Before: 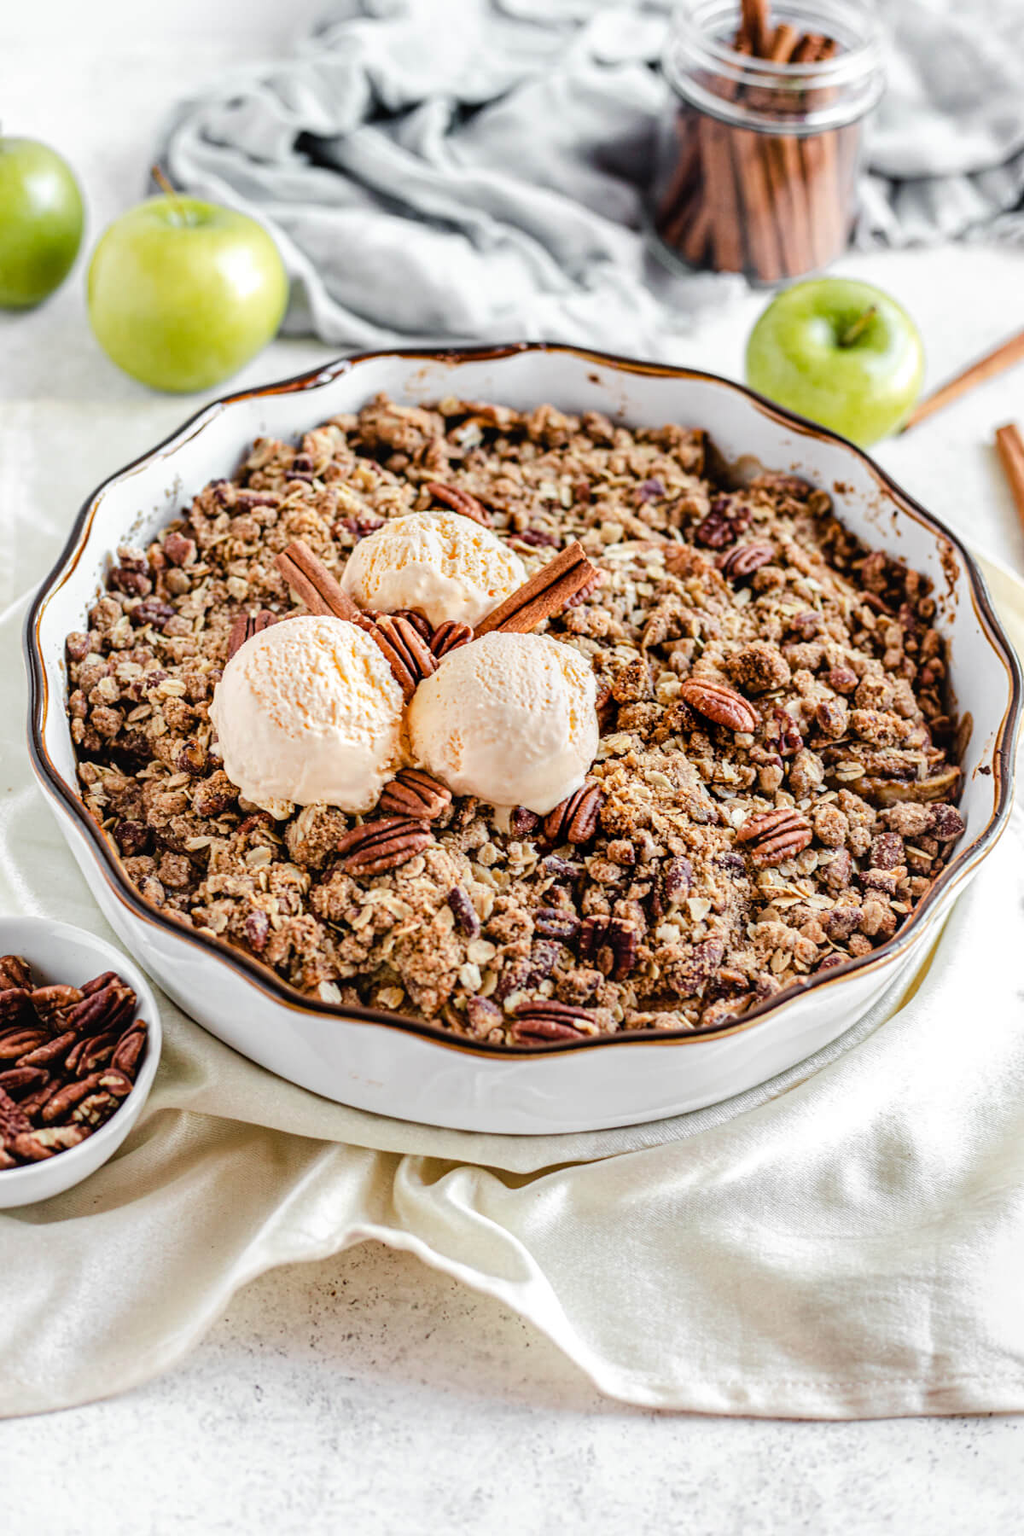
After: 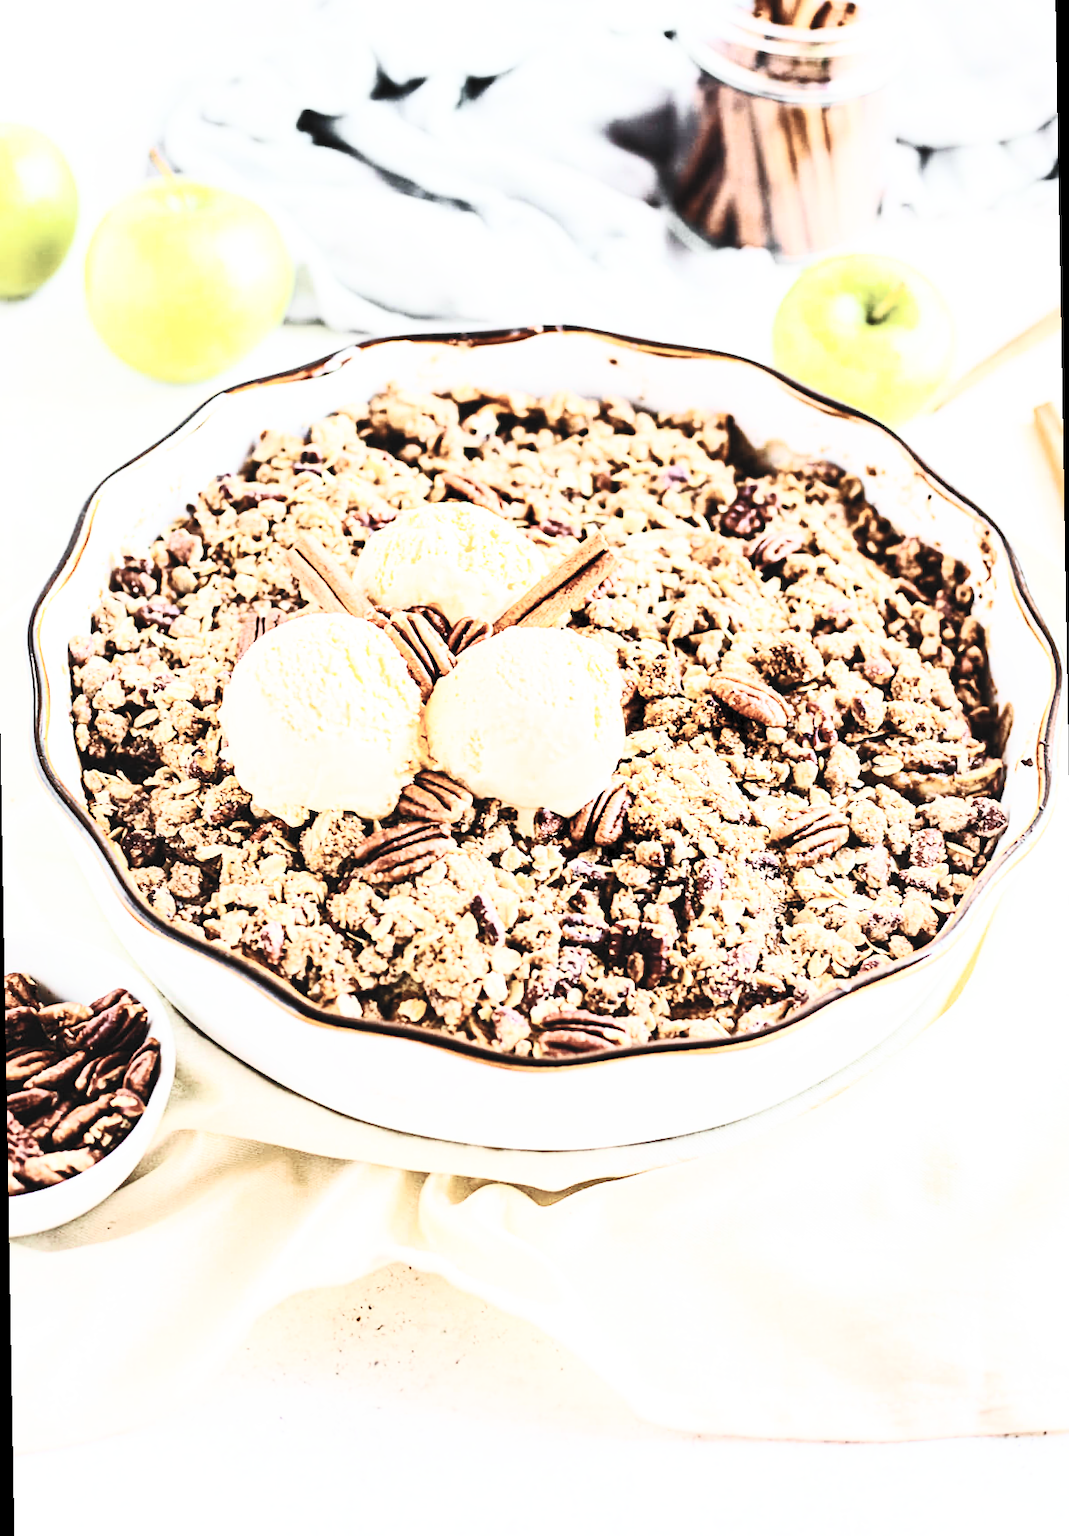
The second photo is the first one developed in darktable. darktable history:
rotate and perspective: rotation -1°, crop left 0.011, crop right 0.989, crop top 0.025, crop bottom 0.975
contrast brightness saturation: contrast 0.57, brightness 0.57, saturation -0.34
base curve: curves: ch0 [(0, 0) (0.028, 0.03) (0.121, 0.232) (0.46, 0.748) (0.859, 0.968) (1, 1)], preserve colors none
